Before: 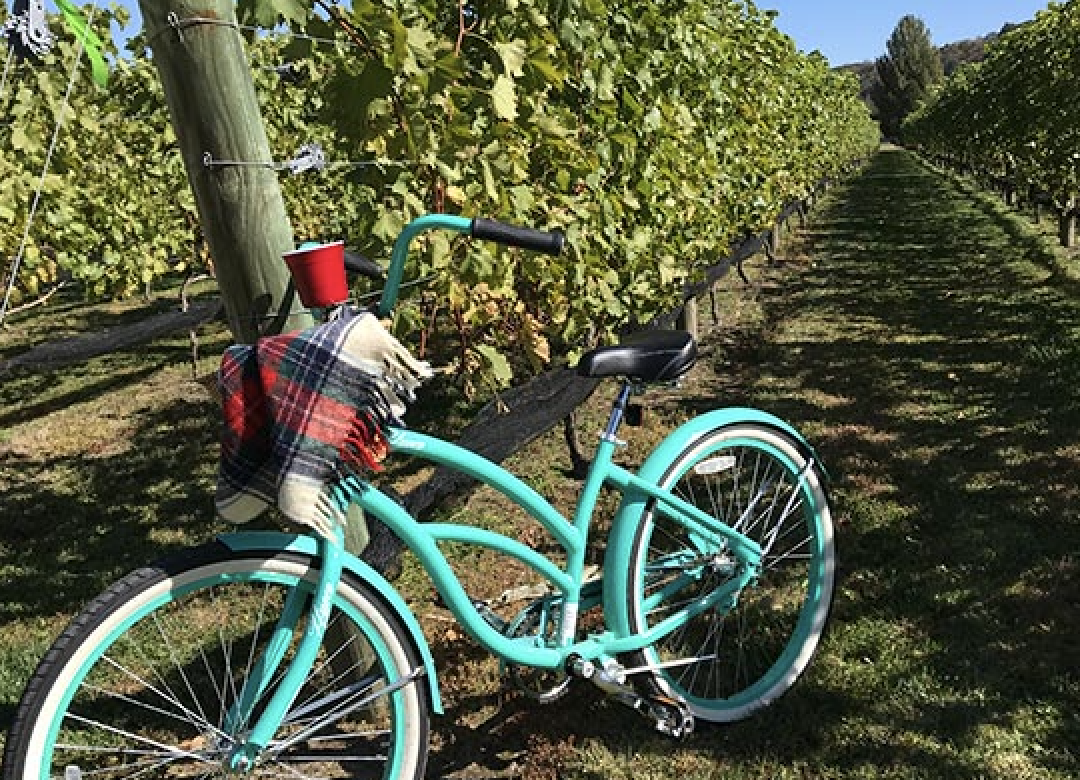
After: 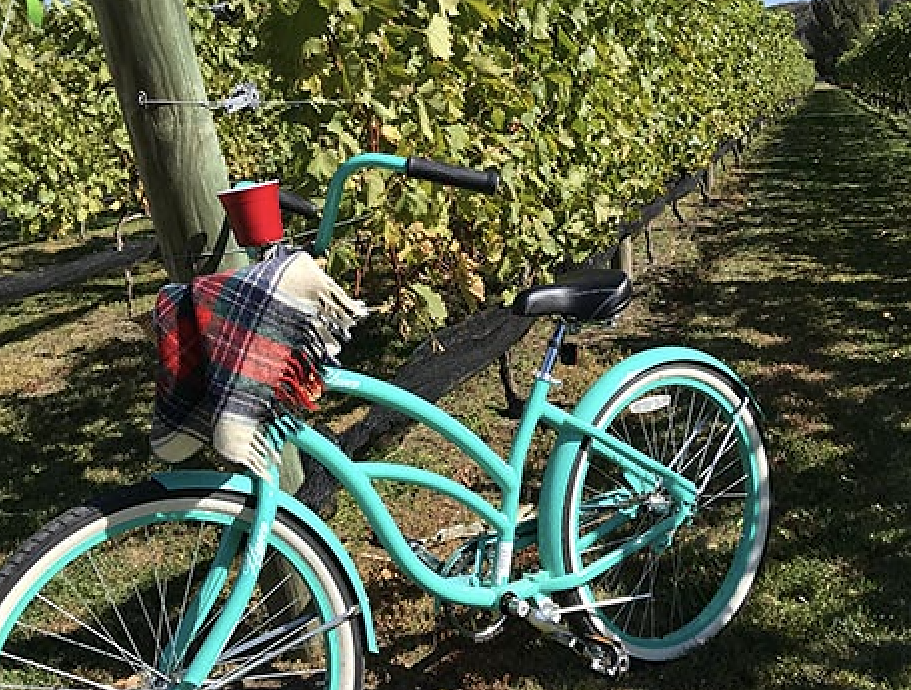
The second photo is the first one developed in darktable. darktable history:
crop: left 6.051%, top 7.935%, right 9.531%, bottom 3.591%
sharpen: radius 0.983, amount 0.613
